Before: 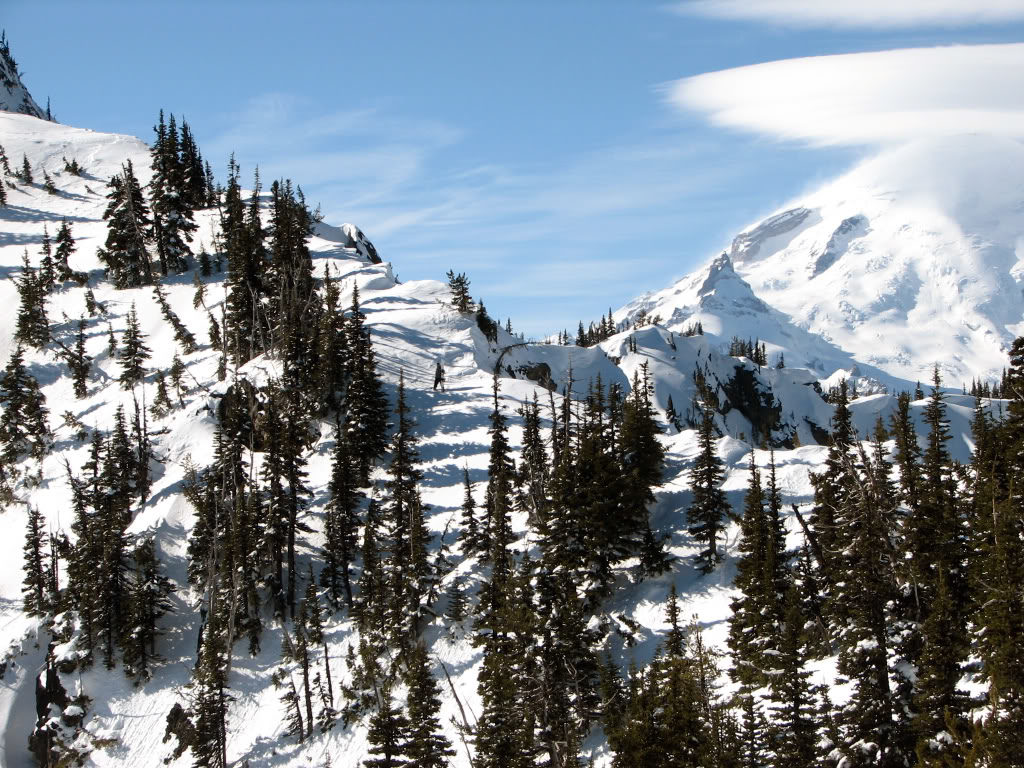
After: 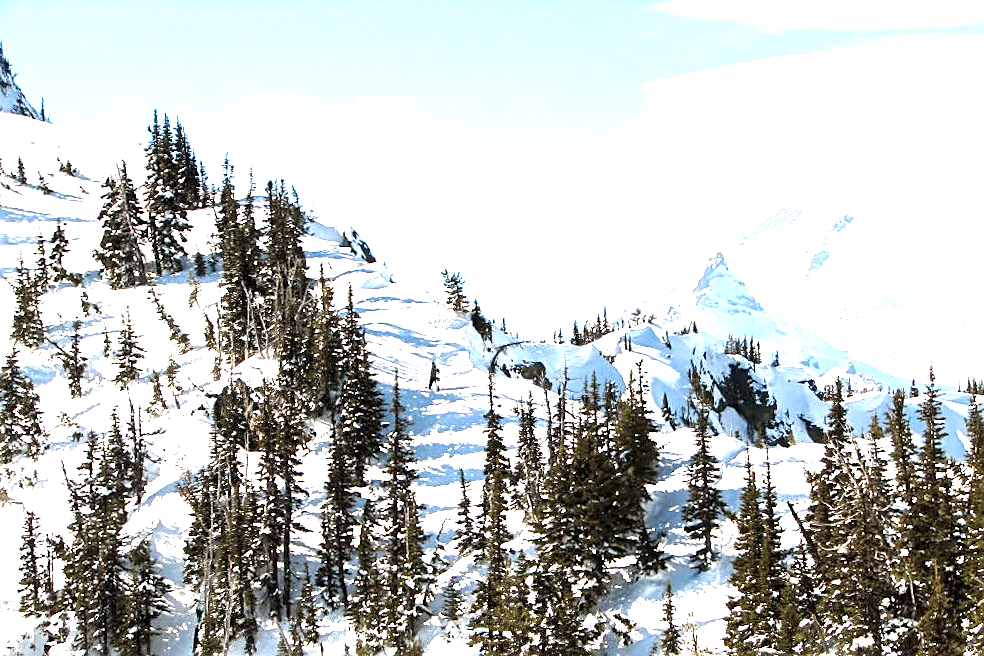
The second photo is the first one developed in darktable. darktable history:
exposure: black level correction 0, exposure 2.138 EV, compensate exposure bias true, compensate highlight preservation false
contrast equalizer: y [[0.526, 0.53, 0.532, 0.532, 0.53, 0.525], [0.5 ×6], [0.5 ×6], [0 ×6], [0 ×6]]
sharpen: on, module defaults
crop and rotate: angle 0.2°, left 0.275%, right 3.127%, bottom 14.18%
